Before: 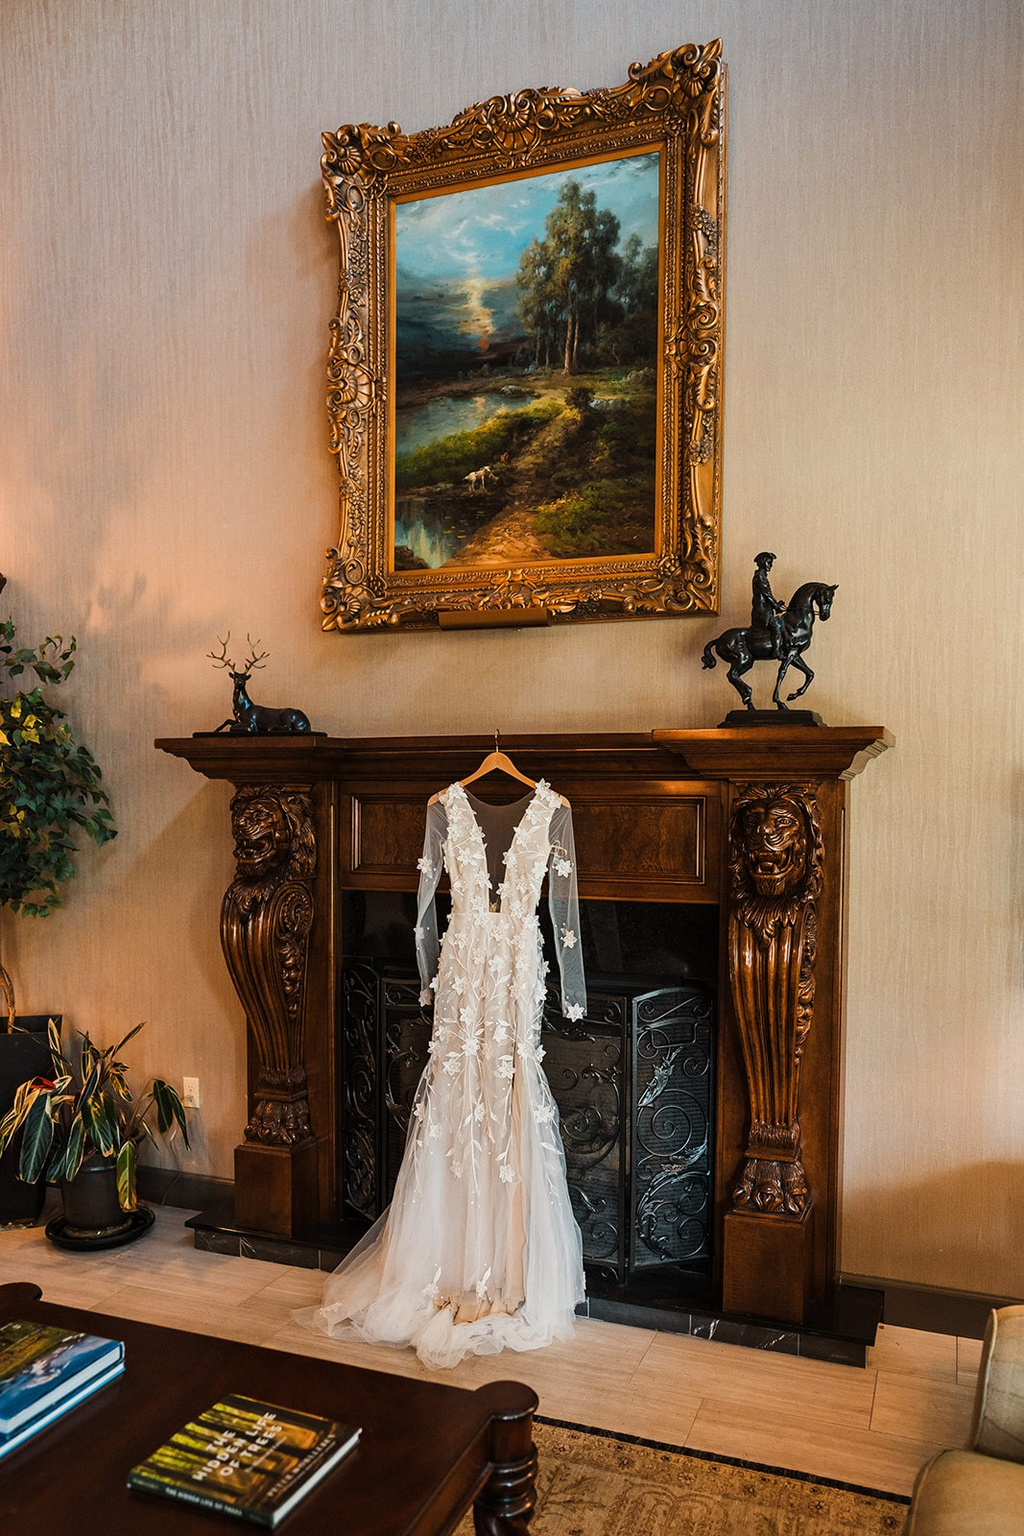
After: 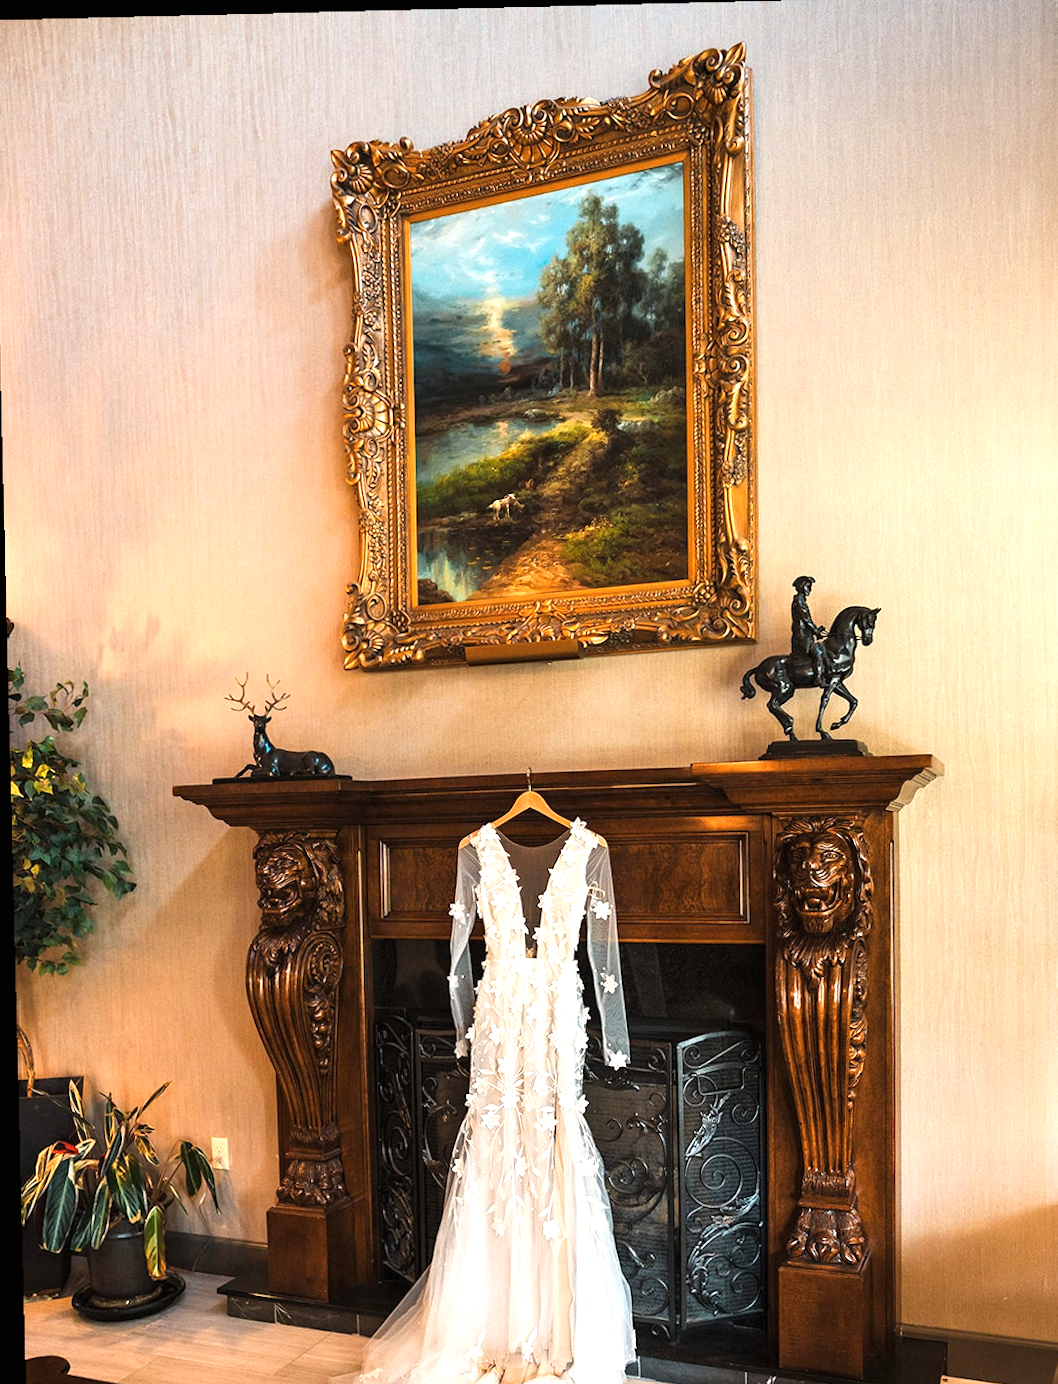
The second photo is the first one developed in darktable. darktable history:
exposure: black level correction 0, exposure 0.95 EV, compensate exposure bias true, compensate highlight preservation false
rotate and perspective: rotation -1.24°, automatic cropping off
crop and rotate: angle 0.2°, left 0.275%, right 3.127%, bottom 14.18%
